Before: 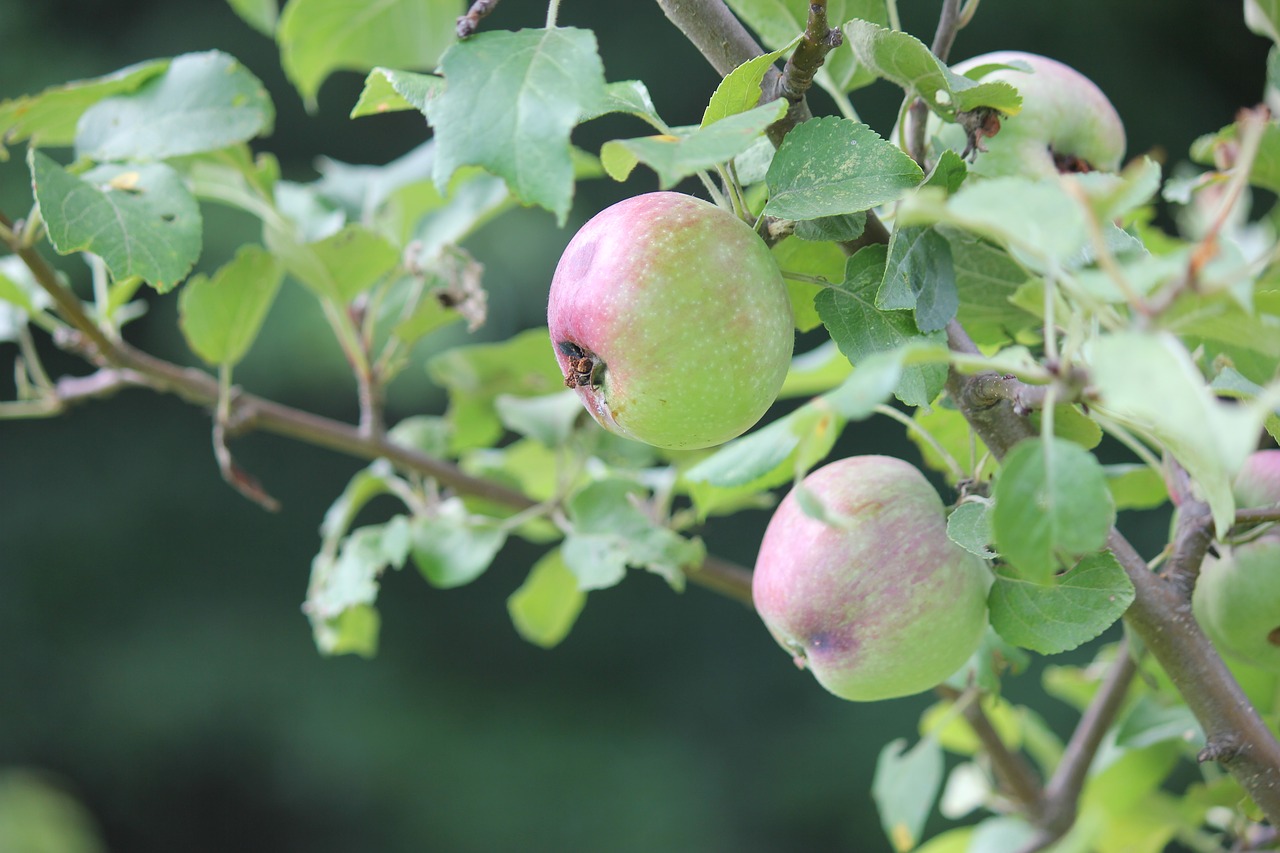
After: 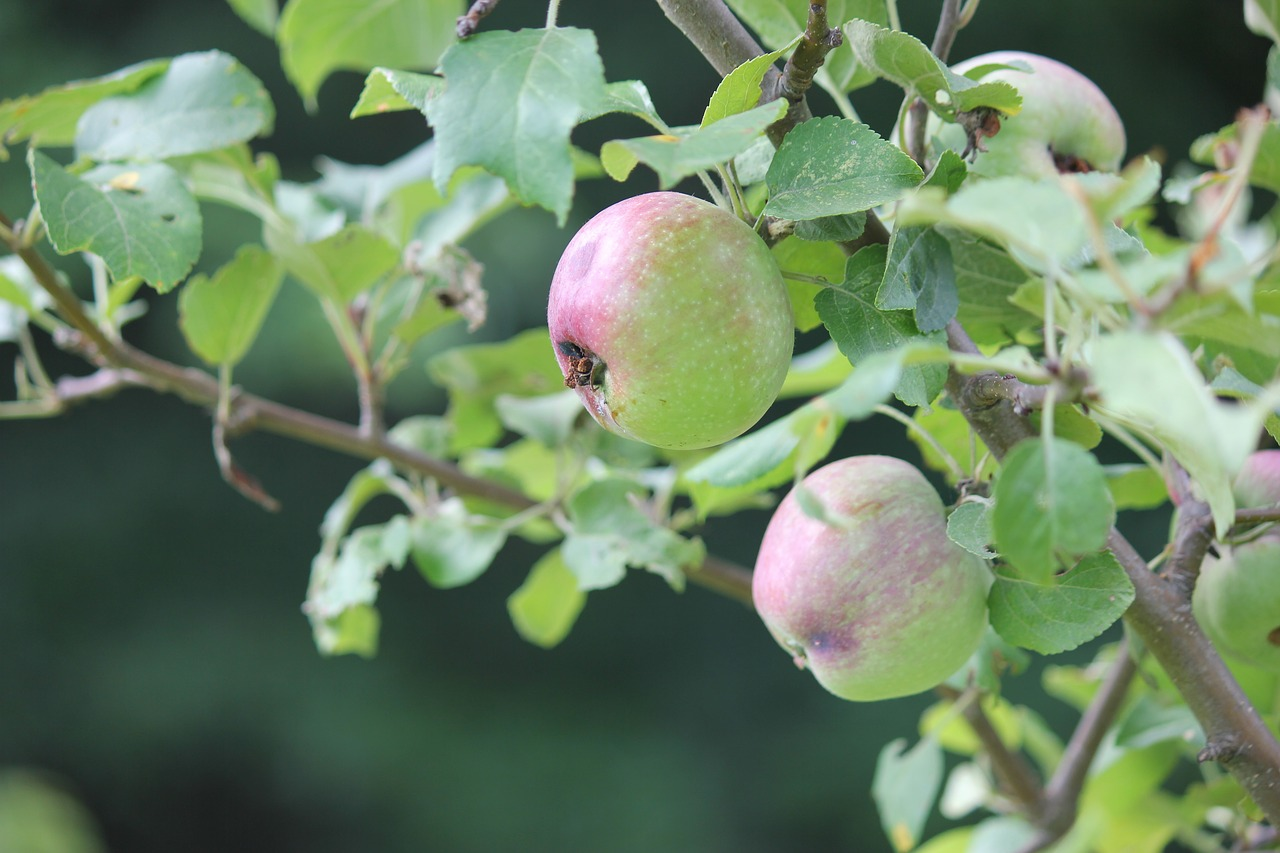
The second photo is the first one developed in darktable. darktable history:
exposure: compensate highlight preservation false
shadows and highlights: shadows 6.17, soften with gaussian
